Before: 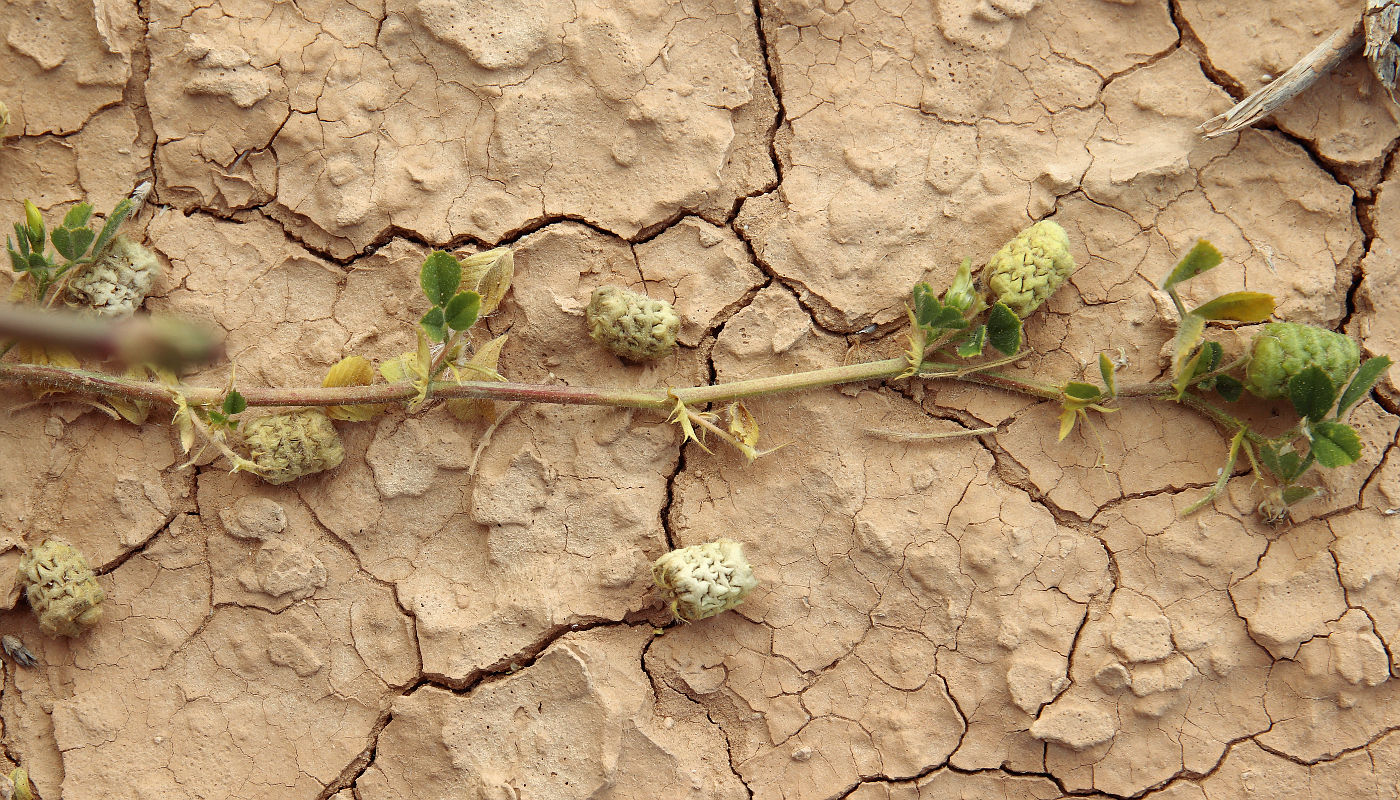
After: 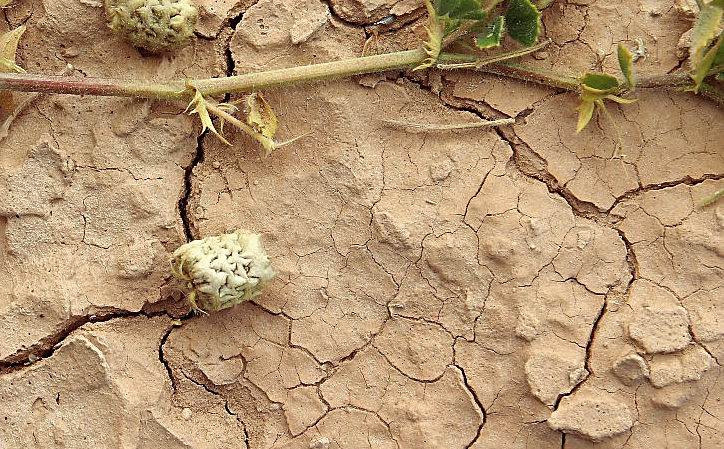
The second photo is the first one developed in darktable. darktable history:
sharpen: on, module defaults
crop: left 34.488%, top 38.674%, right 13.758%, bottom 5.158%
